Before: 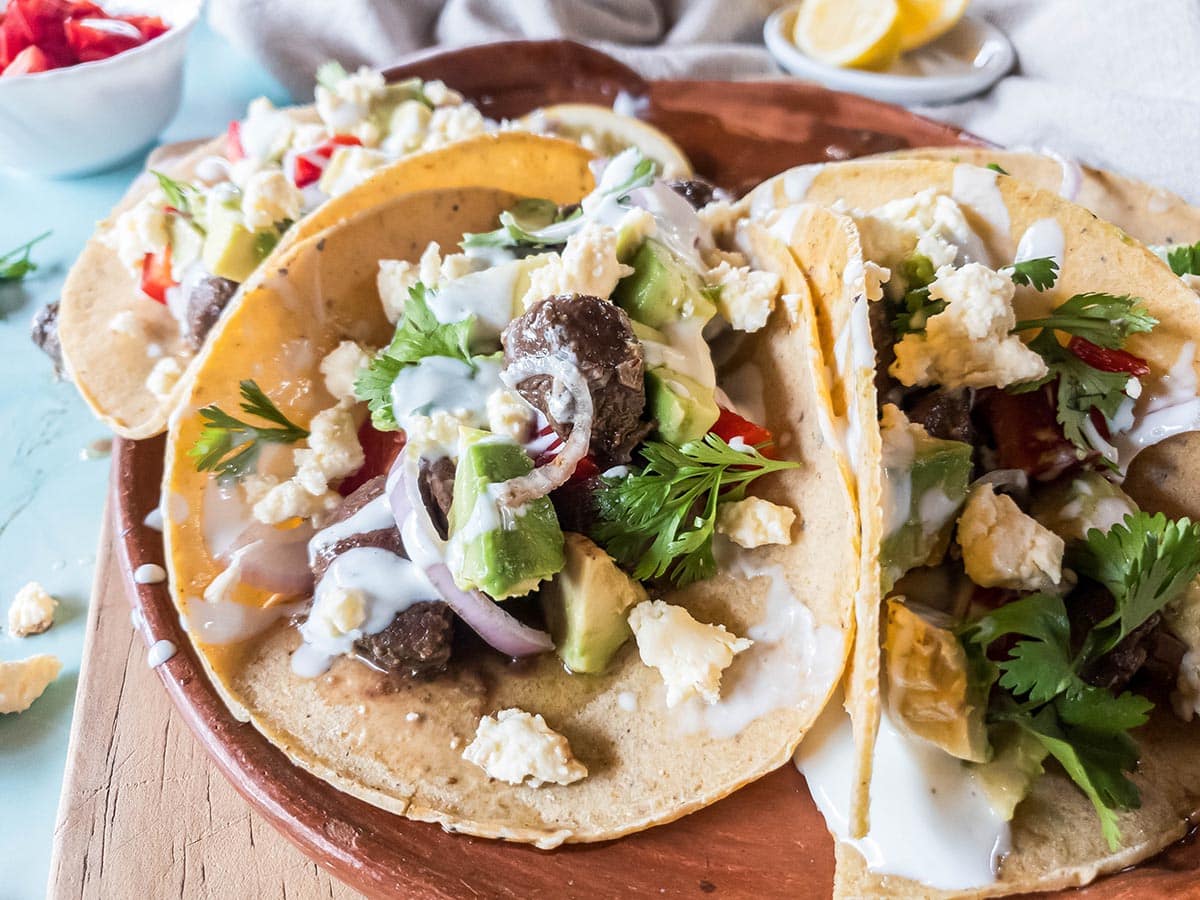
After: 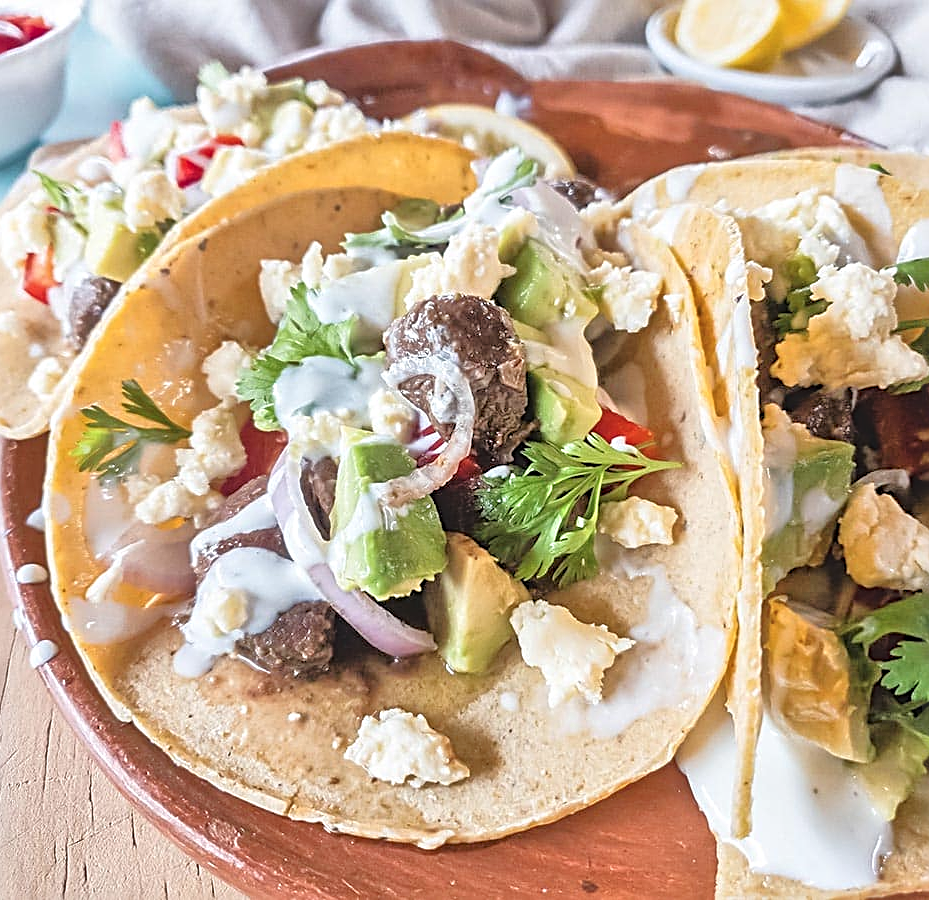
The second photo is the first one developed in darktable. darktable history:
color balance: lift [1.007, 1, 1, 1], gamma [1.097, 1, 1, 1]
tone equalizer: -7 EV 0.15 EV, -6 EV 0.6 EV, -5 EV 1.15 EV, -4 EV 1.33 EV, -3 EV 1.15 EV, -2 EV 0.6 EV, -1 EV 0.15 EV, mask exposure compensation -0.5 EV
shadows and highlights: shadows 37.27, highlights -28.18, soften with gaussian
crop: left 9.88%, right 12.664%
sharpen: radius 2.676, amount 0.669
